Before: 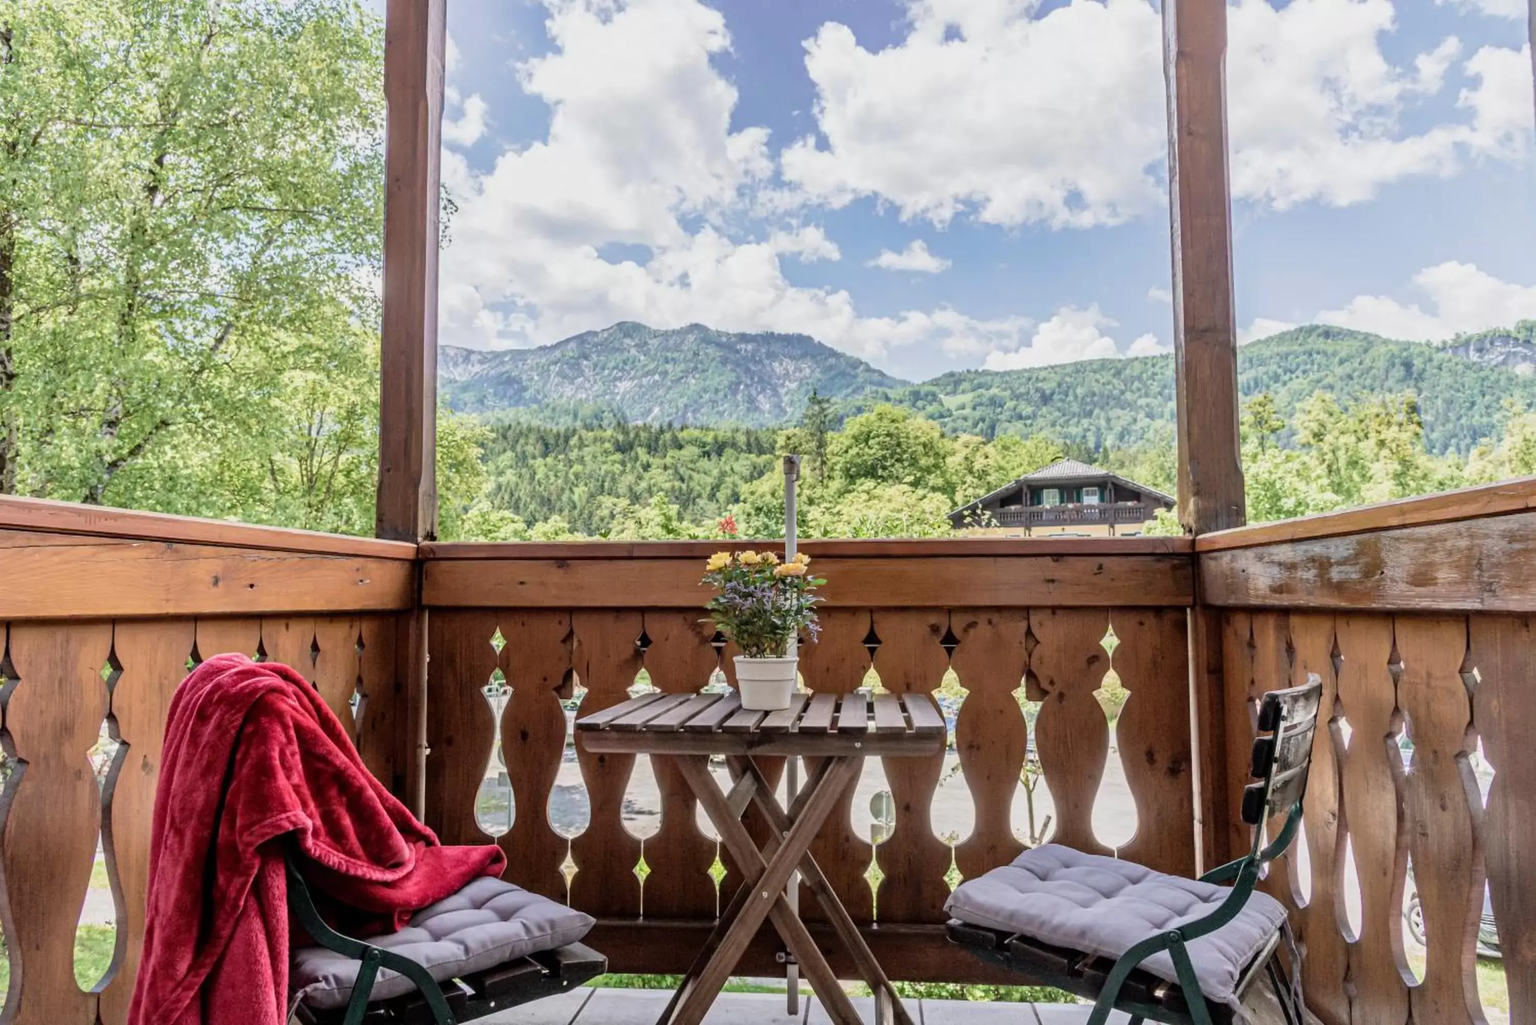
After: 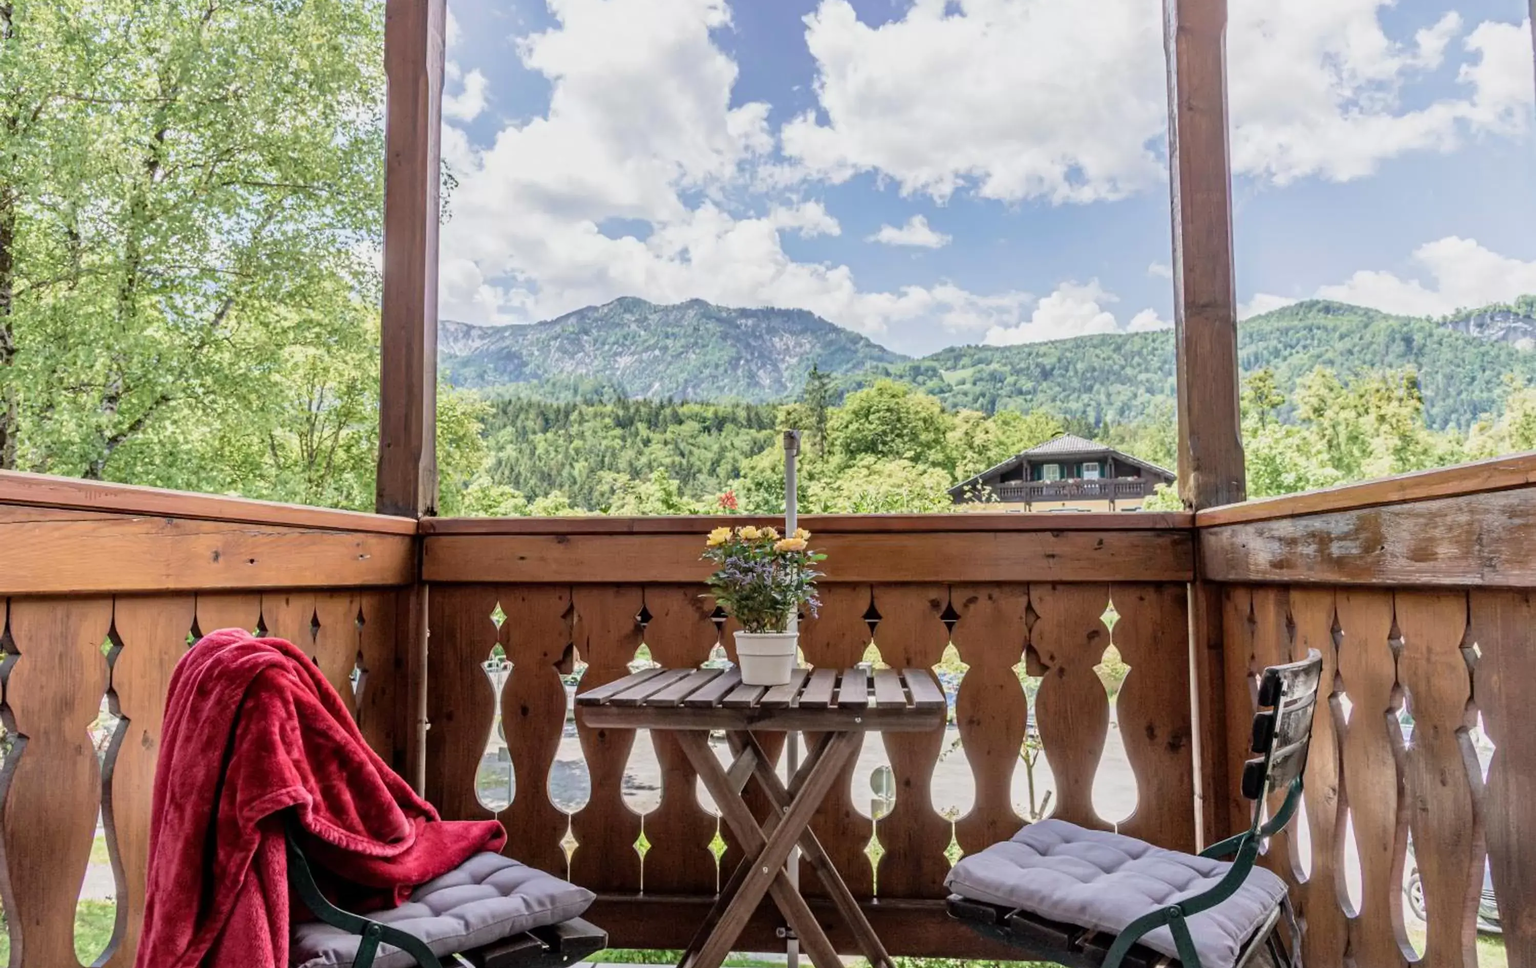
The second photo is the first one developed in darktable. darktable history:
crop and rotate: top 2.479%, bottom 3.018%
